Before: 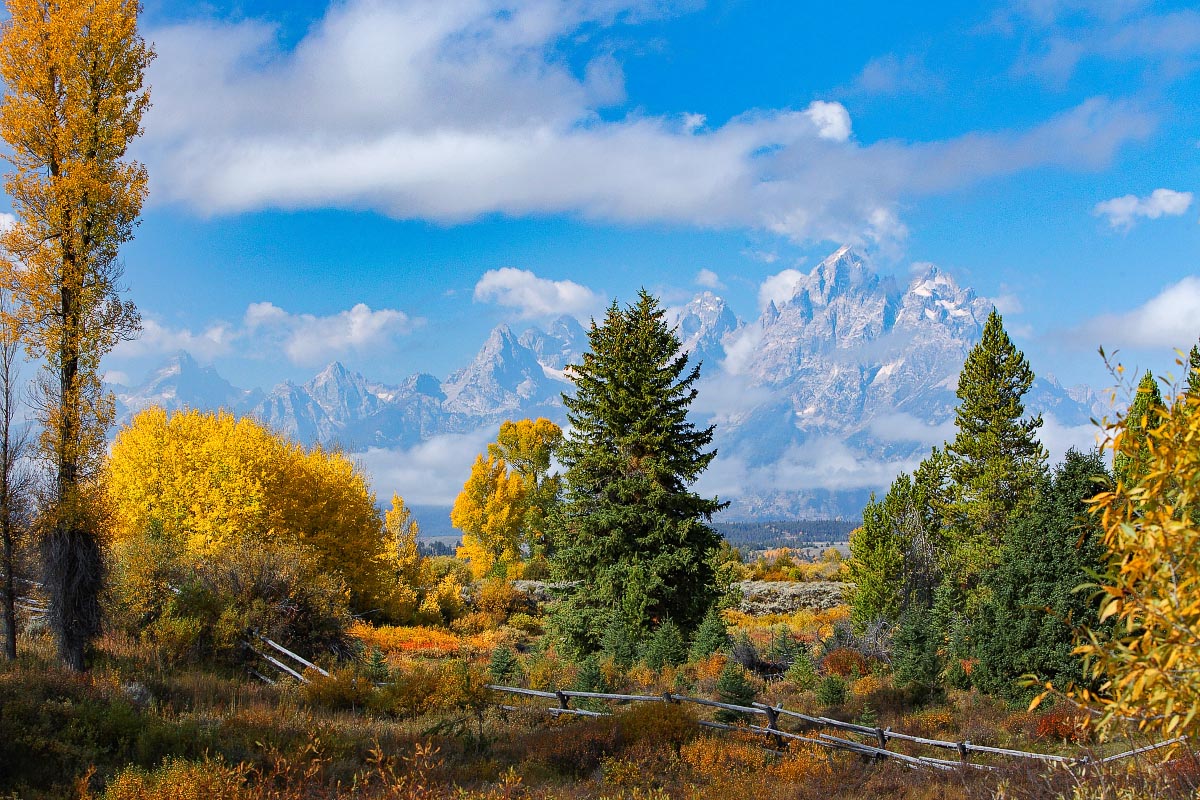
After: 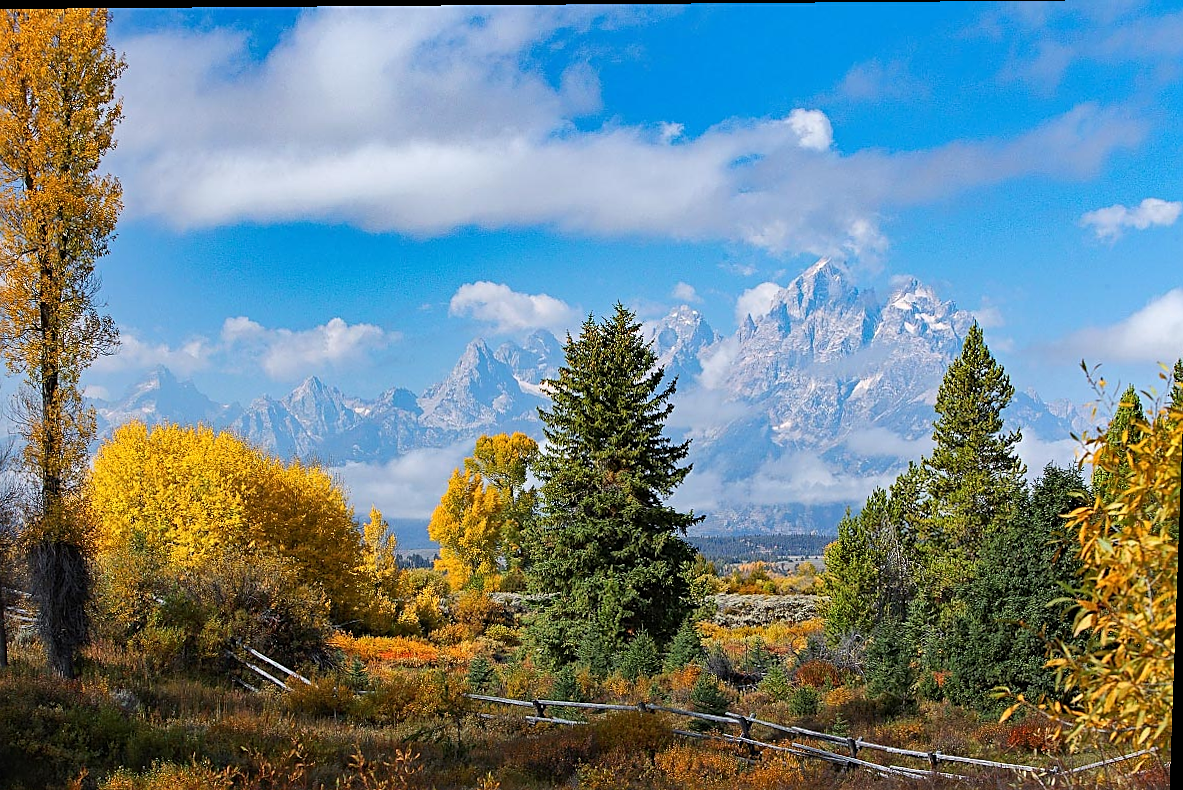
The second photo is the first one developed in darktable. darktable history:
sharpen: on, module defaults
crop and rotate: left 2.536%, right 1.107%, bottom 2.246%
rotate and perspective: lens shift (vertical) 0.048, lens shift (horizontal) -0.024, automatic cropping off
